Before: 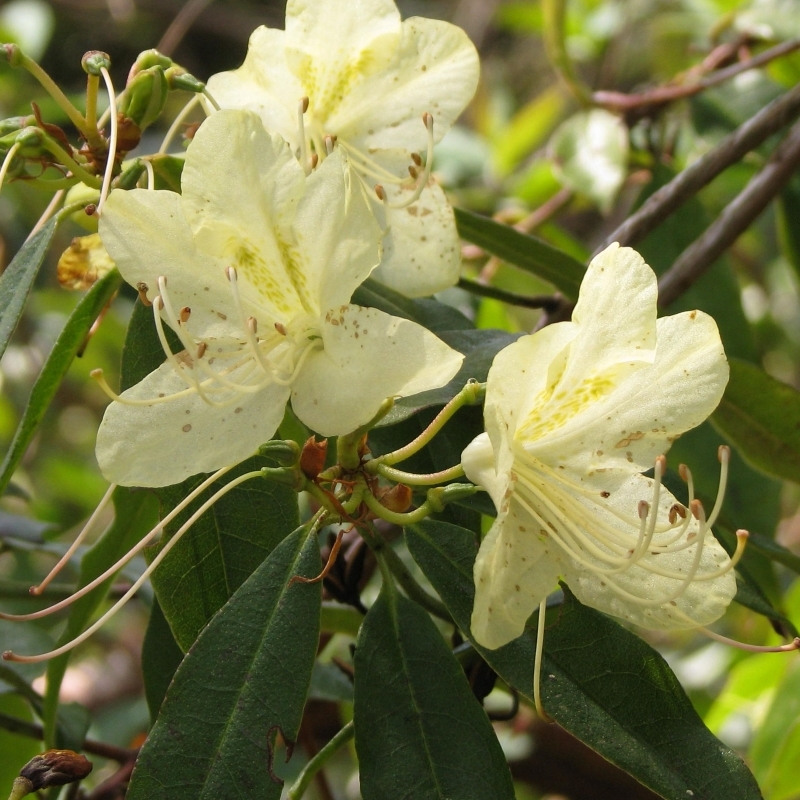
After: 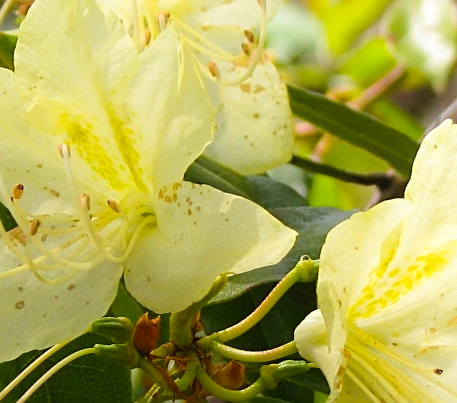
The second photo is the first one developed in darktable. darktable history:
crop: left 20.932%, top 15.471%, right 21.848%, bottom 34.081%
sharpen: on, module defaults
color balance rgb: perceptual saturation grading › global saturation 40%, global vibrance 15%
shadows and highlights: shadows -54.3, highlights 86.09, soften with gaussian
